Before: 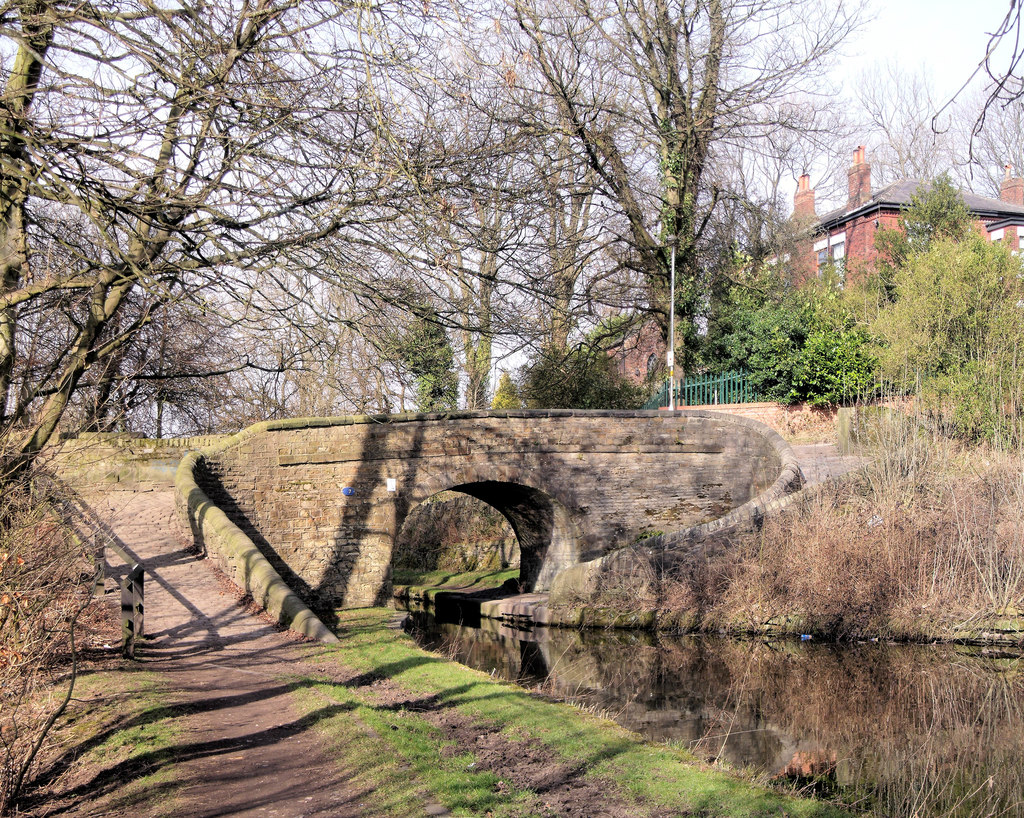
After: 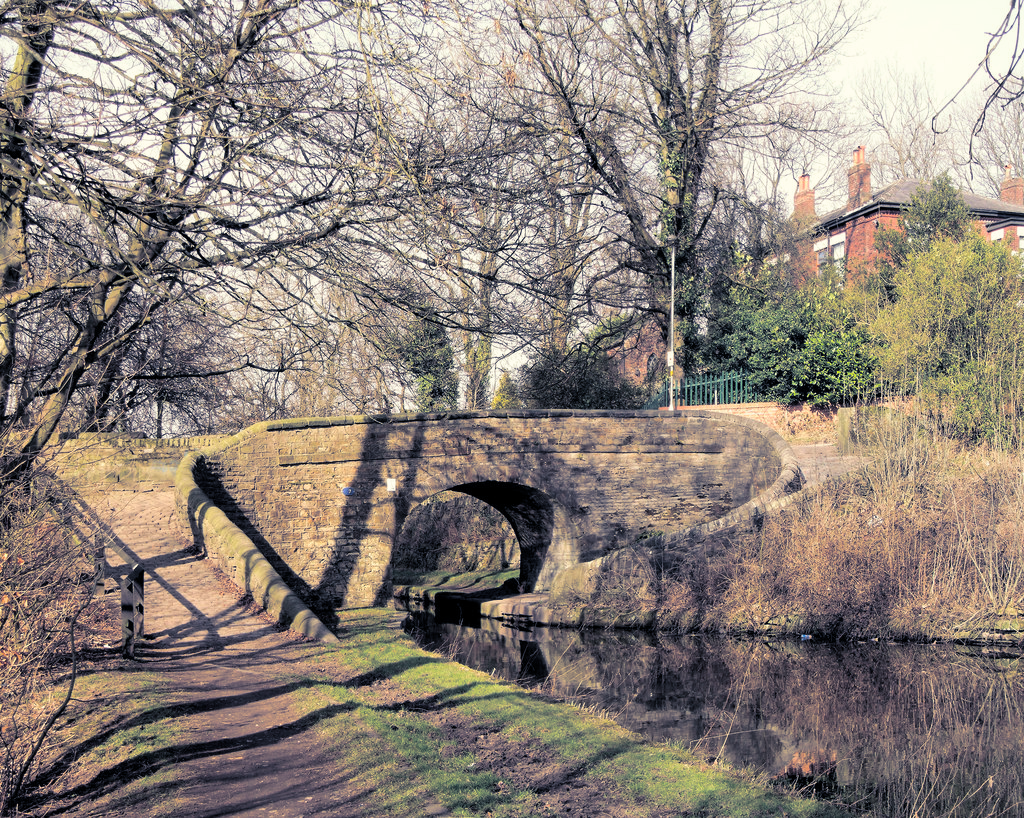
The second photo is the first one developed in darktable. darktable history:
white balance: red 1.029, blue 0.92
split-toning: shadows › hue 230.4°
